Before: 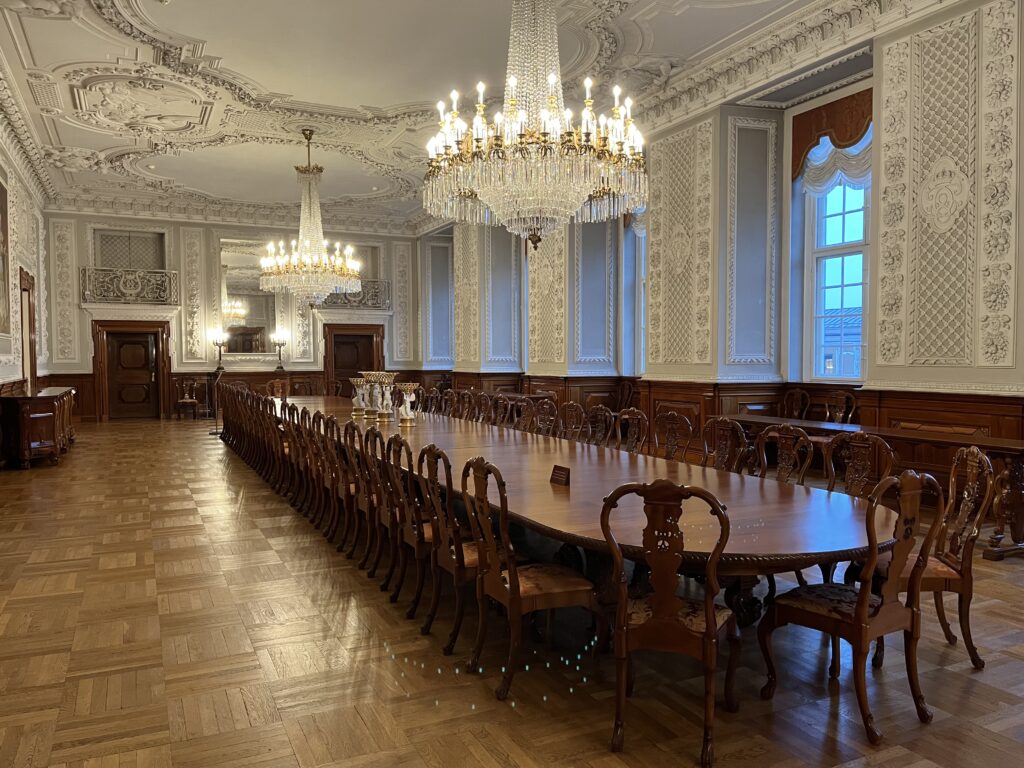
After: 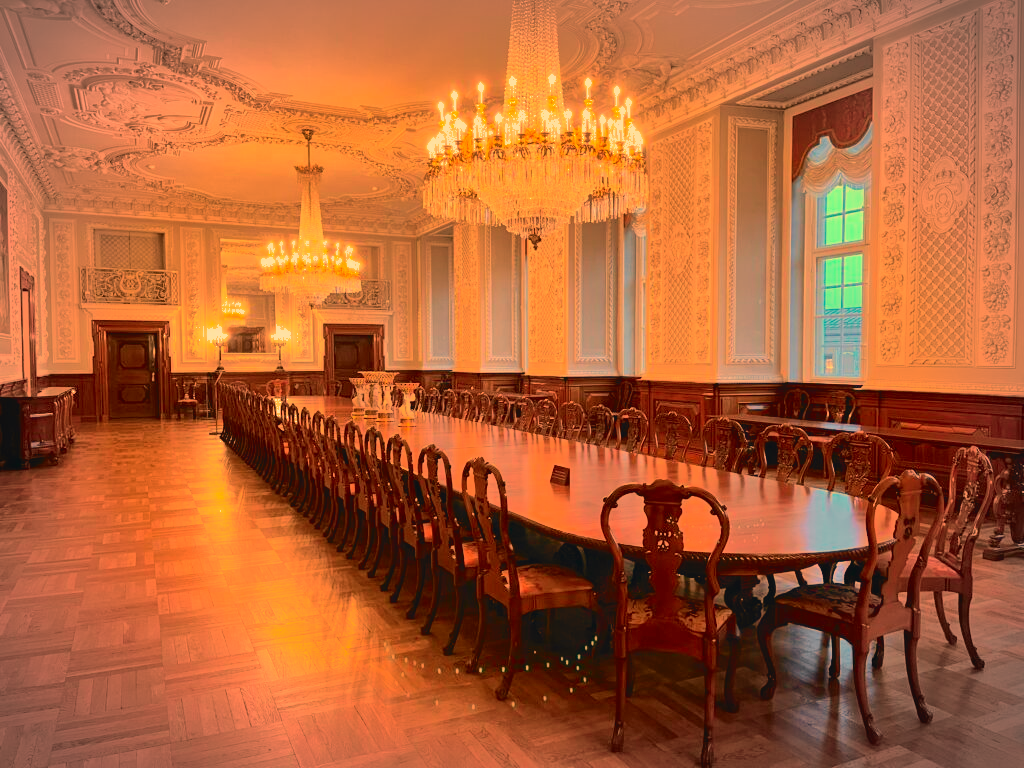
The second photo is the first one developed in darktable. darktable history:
white balance: red 1.467, blue 0.684
tone curve: curves: ch0 [(0, 0.026) (0.104, 0.1) (0.233, 0.262) (0.398, 0.507) (0.498, 0.621) (0.65, 0.757) (0.835, 0.883) (1, 0.961)]; ch1 [(0, 0) (0.346, 0.307) (0.408, 0.369) (0.453, 0.457) (0.482, 0.476) (0.502, 0.498) (0.521, 0.507) (0.553, 0.554) (0.638, 0.646) (0.693, 0.727) (1, 1)]; ch2 [(0, 0) (0.366, 0.337) (0.434, 0.46) (0.485, 0.494) (0.5, 0.494) (0.511, 0.508) (0.537, 0.55) (0.579, 0.599) (0.663, 0.67) (1, 1)], color space Lab, independent channels, preserve colors none
shadows and highlights: highlights -60
vignetting: automatic ratio true
